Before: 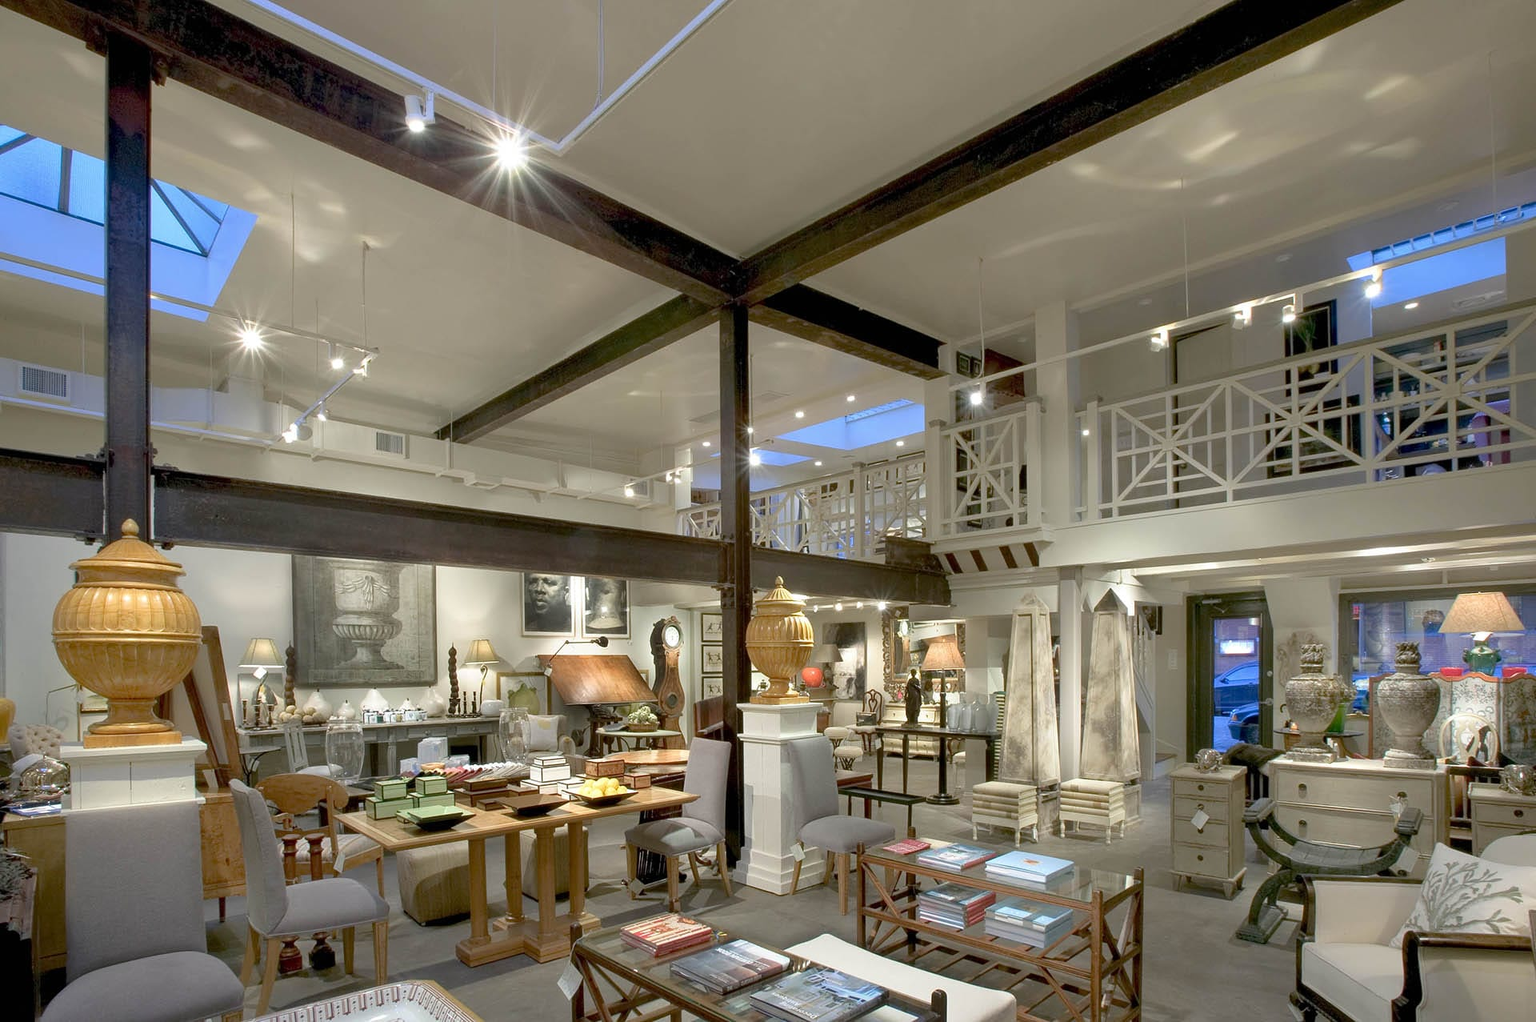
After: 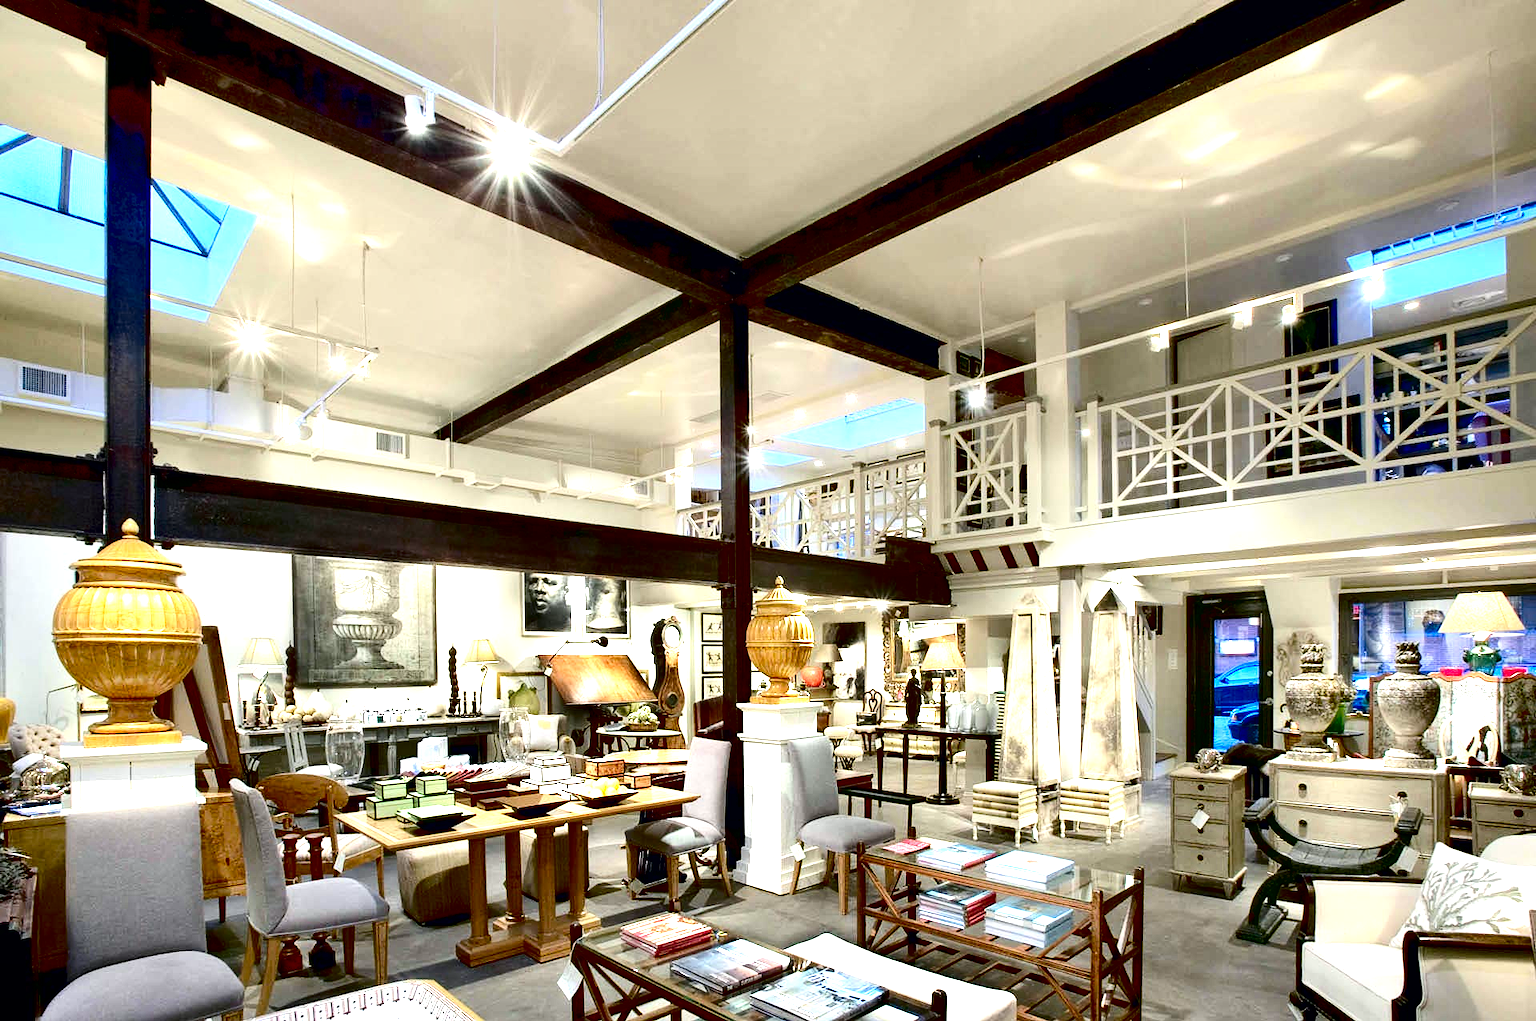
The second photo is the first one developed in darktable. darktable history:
contrast brightness saturation: contrast 0.204, brightness -0.101, saturation 0.096
contrast equalizer: octaves 7, y [[0.6 ×6], [0.55 ×6], [0 ×6], [0 ×6], [0 ×6]]
exposure: black level correction 0.011, exposure 1.084 EV, compensate highlight preservation false
